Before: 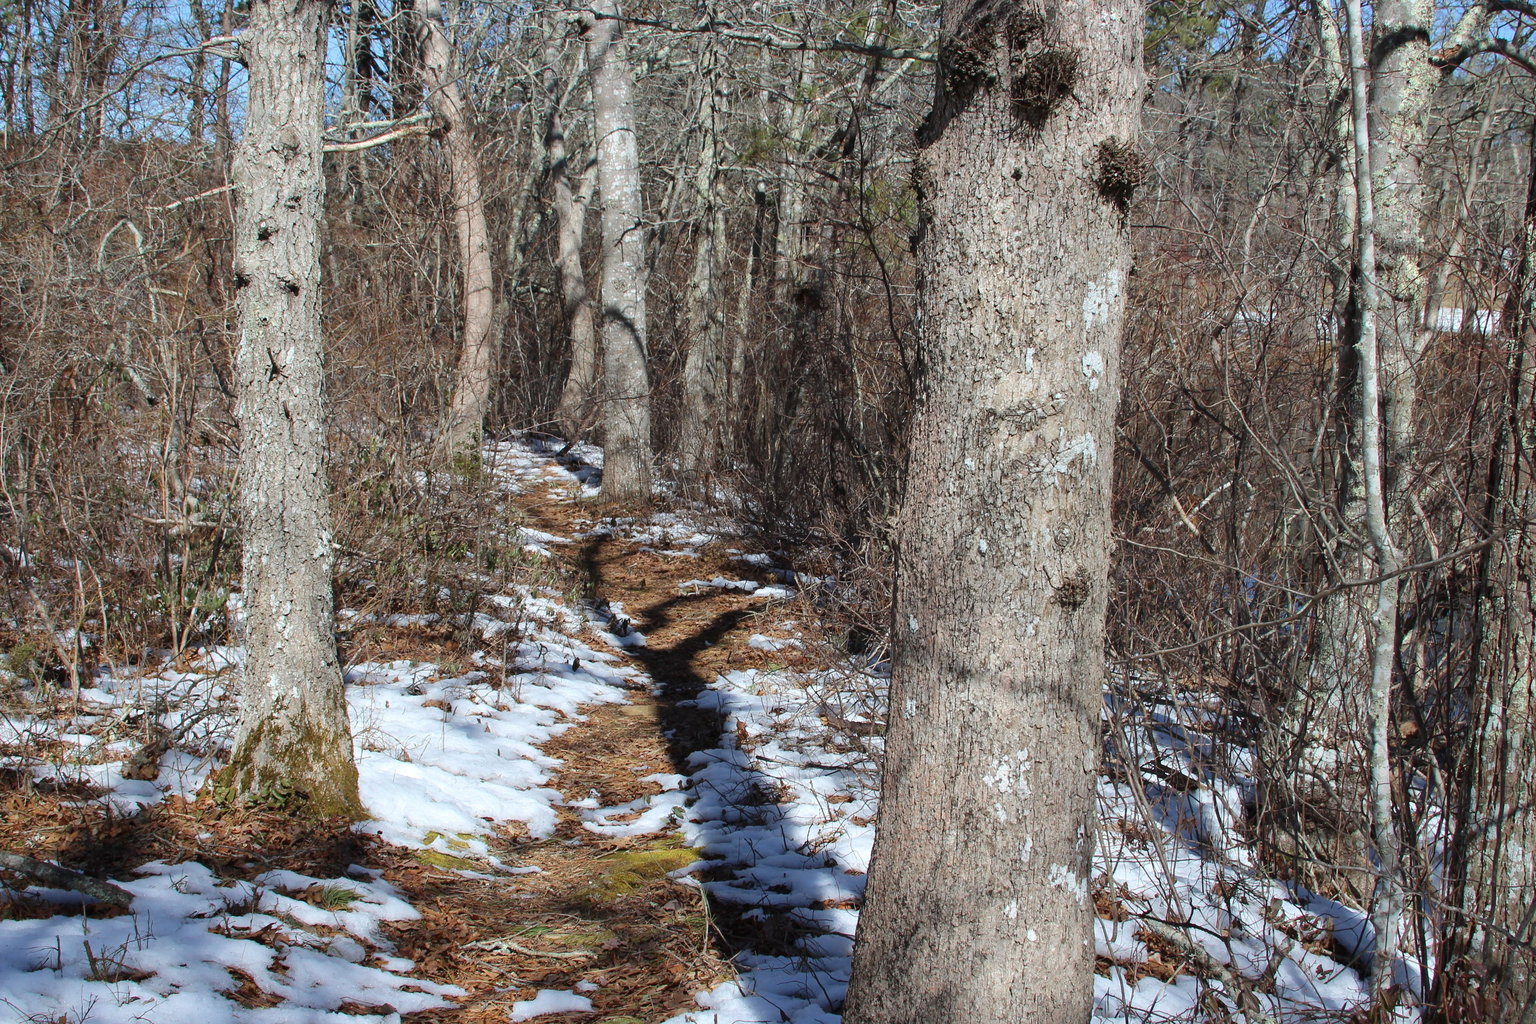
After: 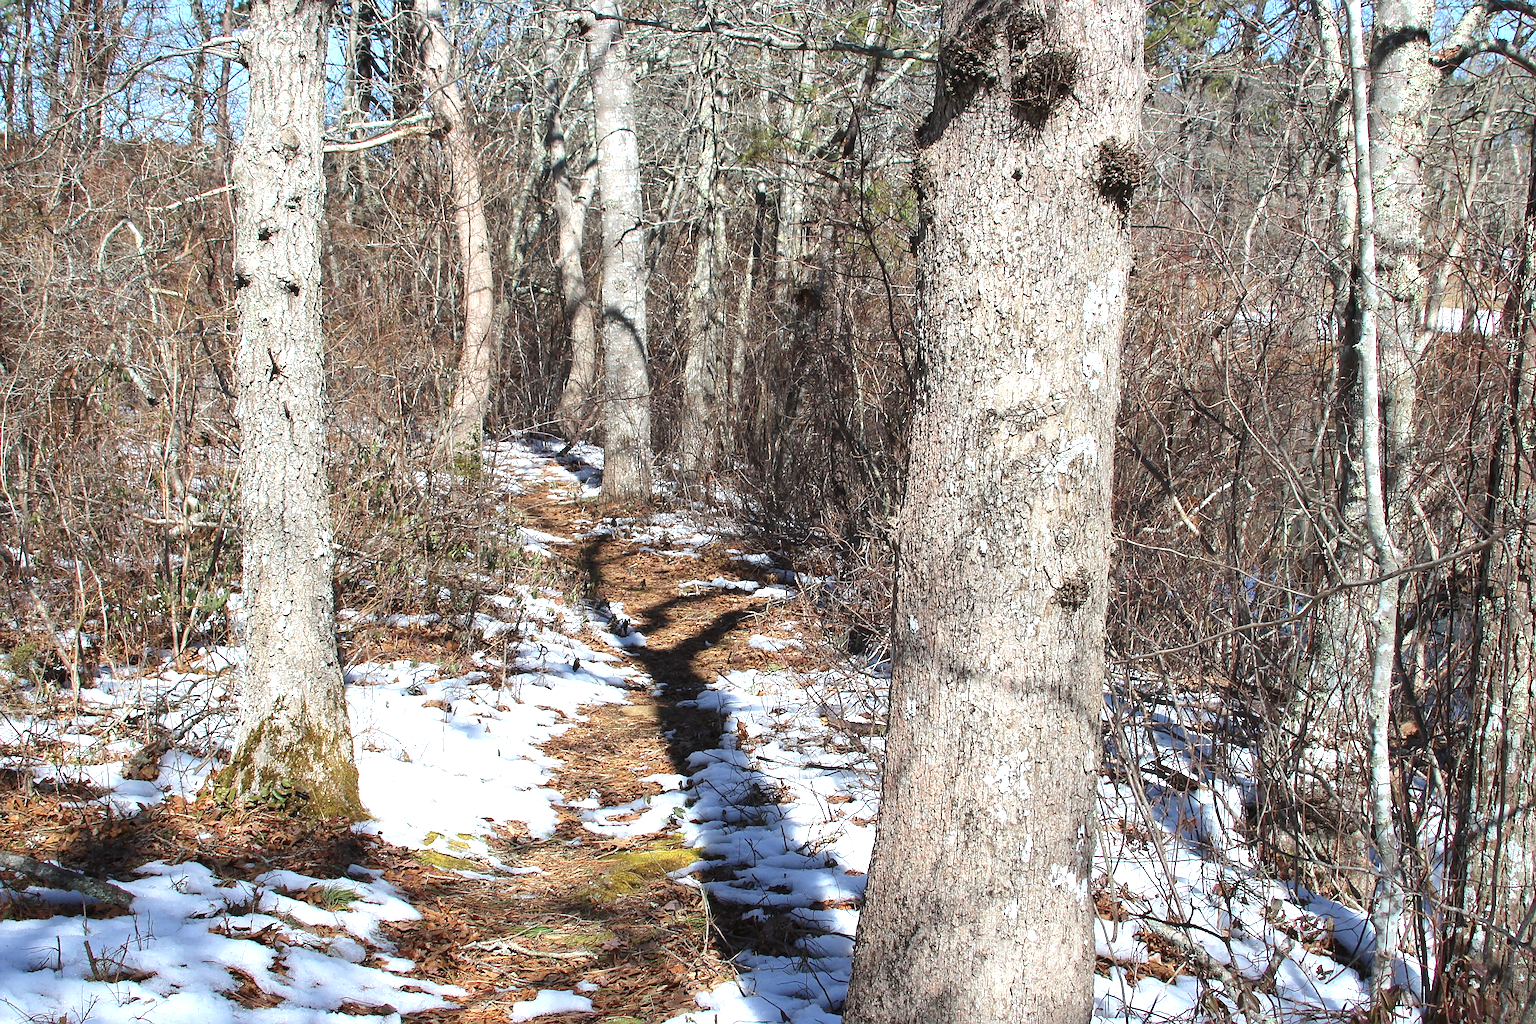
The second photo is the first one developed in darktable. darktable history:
exposure: black level correction 0, exposure 0.846 EV, compensate highlight preservation false
tone equalizer: edges refinement/feathering 500, mask exposure compensation -1.57 EV, preserve details no
sharpen: on, module defaults
